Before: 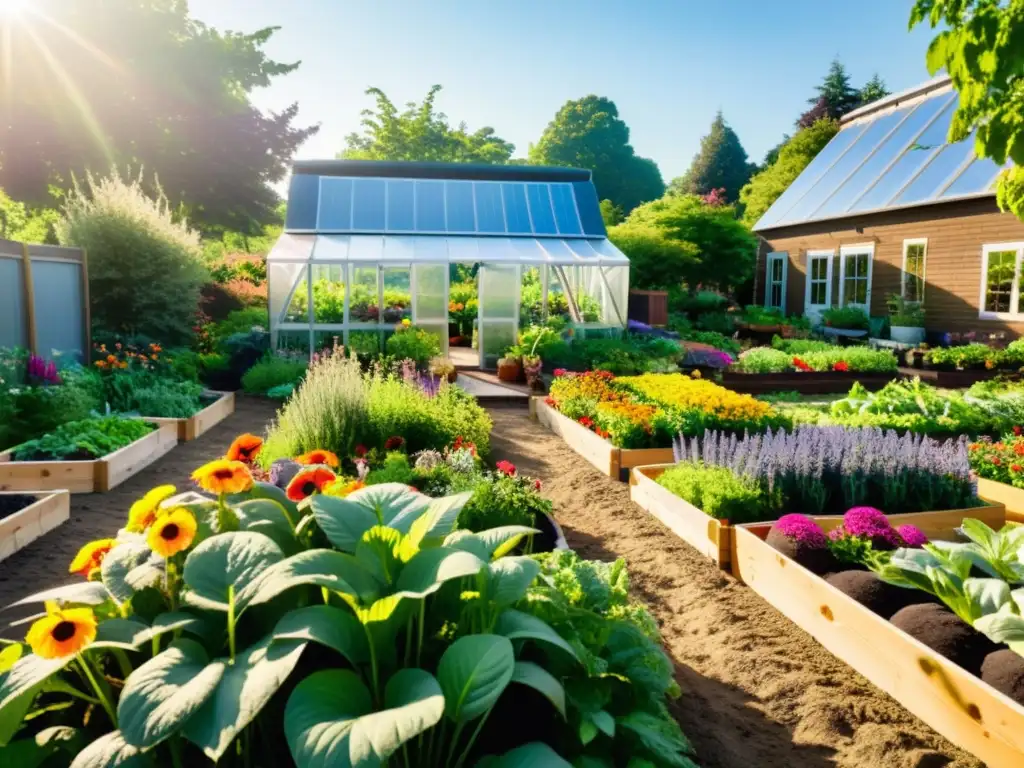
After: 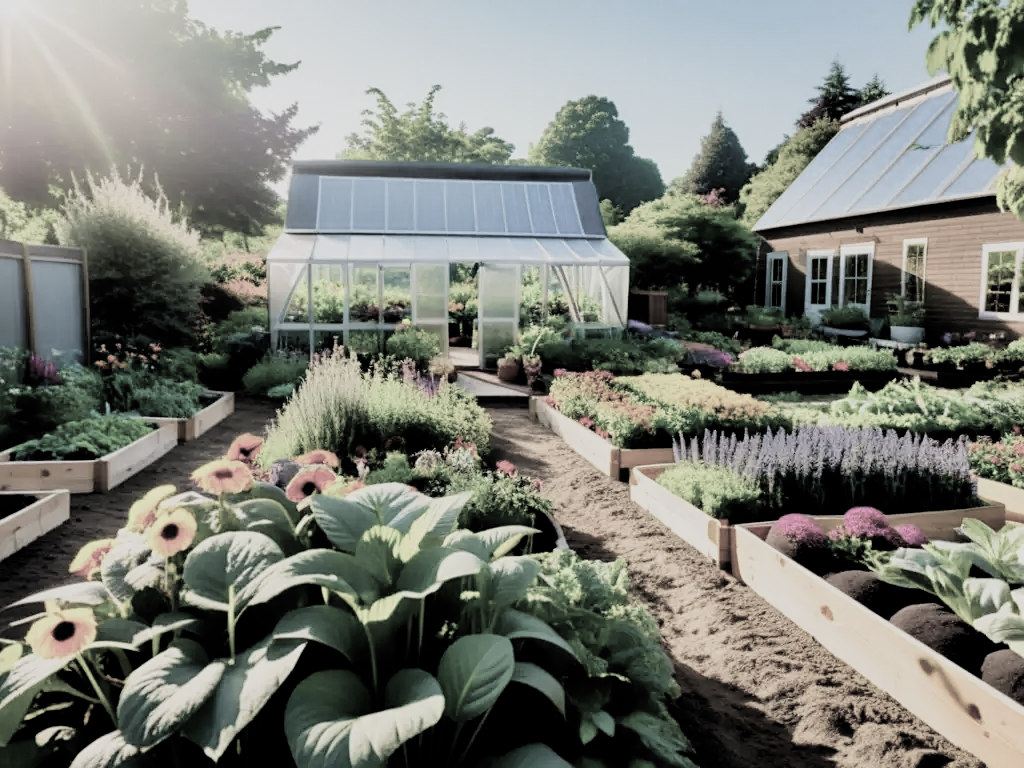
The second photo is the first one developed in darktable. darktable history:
sharpen: amount 0.203
filmic rgb: black relative exposure -5.14 EV, white relative exposure 3.99 EV, hardness 2.88, contrast 1.194, highlights saturation mix -30.12%, color science v4 (2020)
